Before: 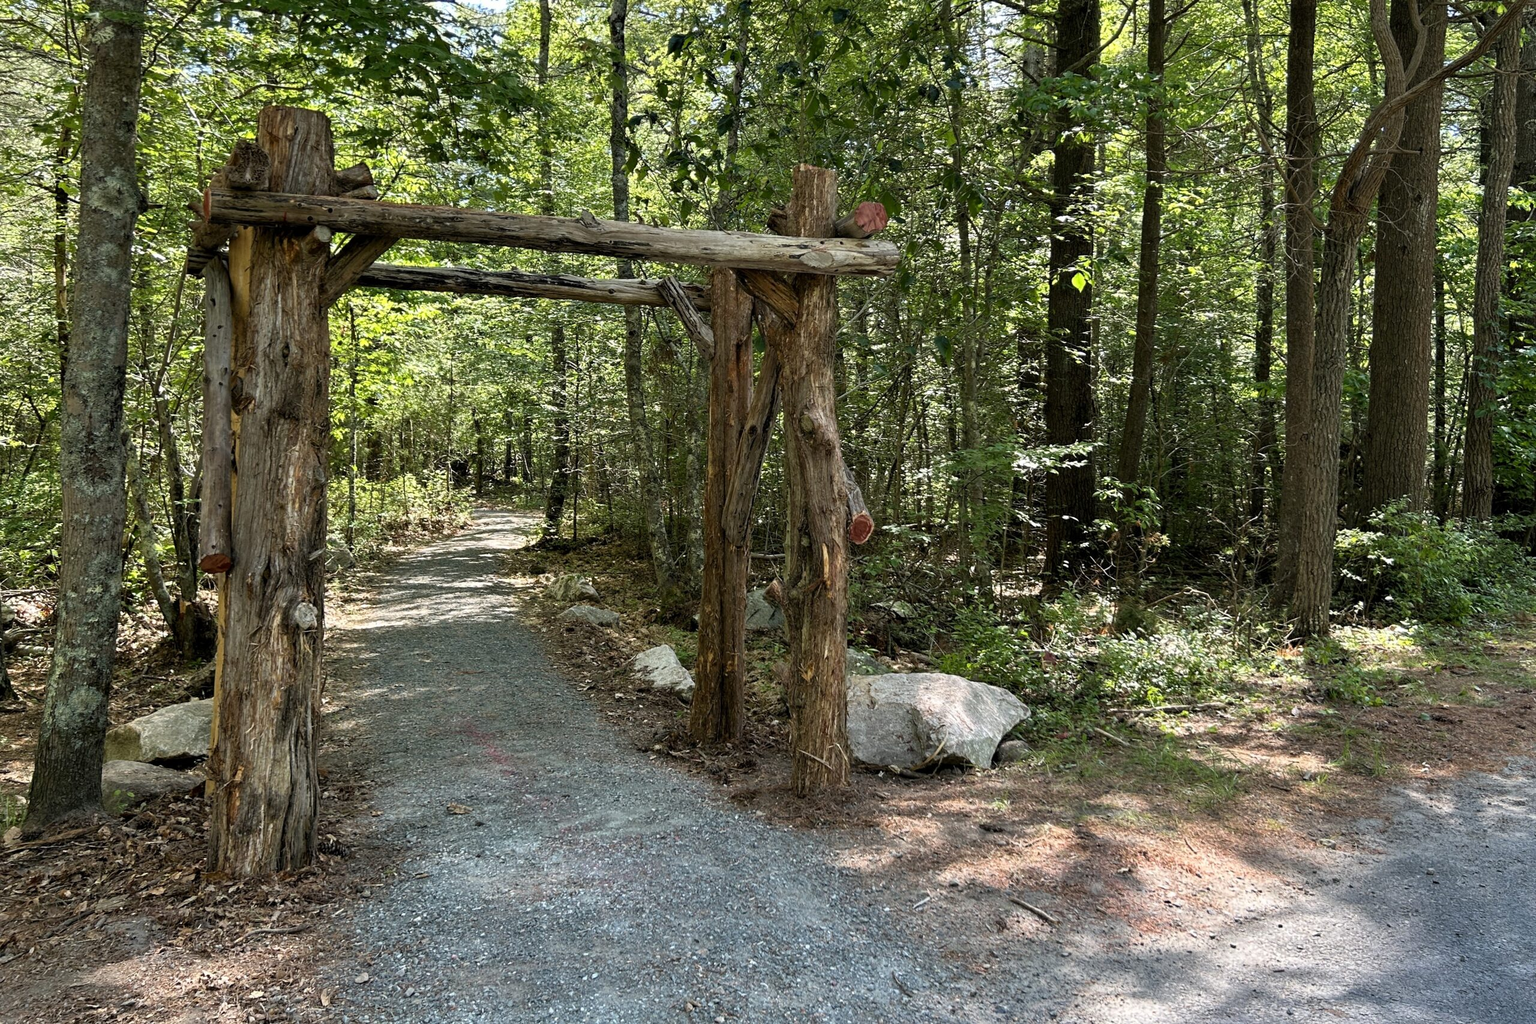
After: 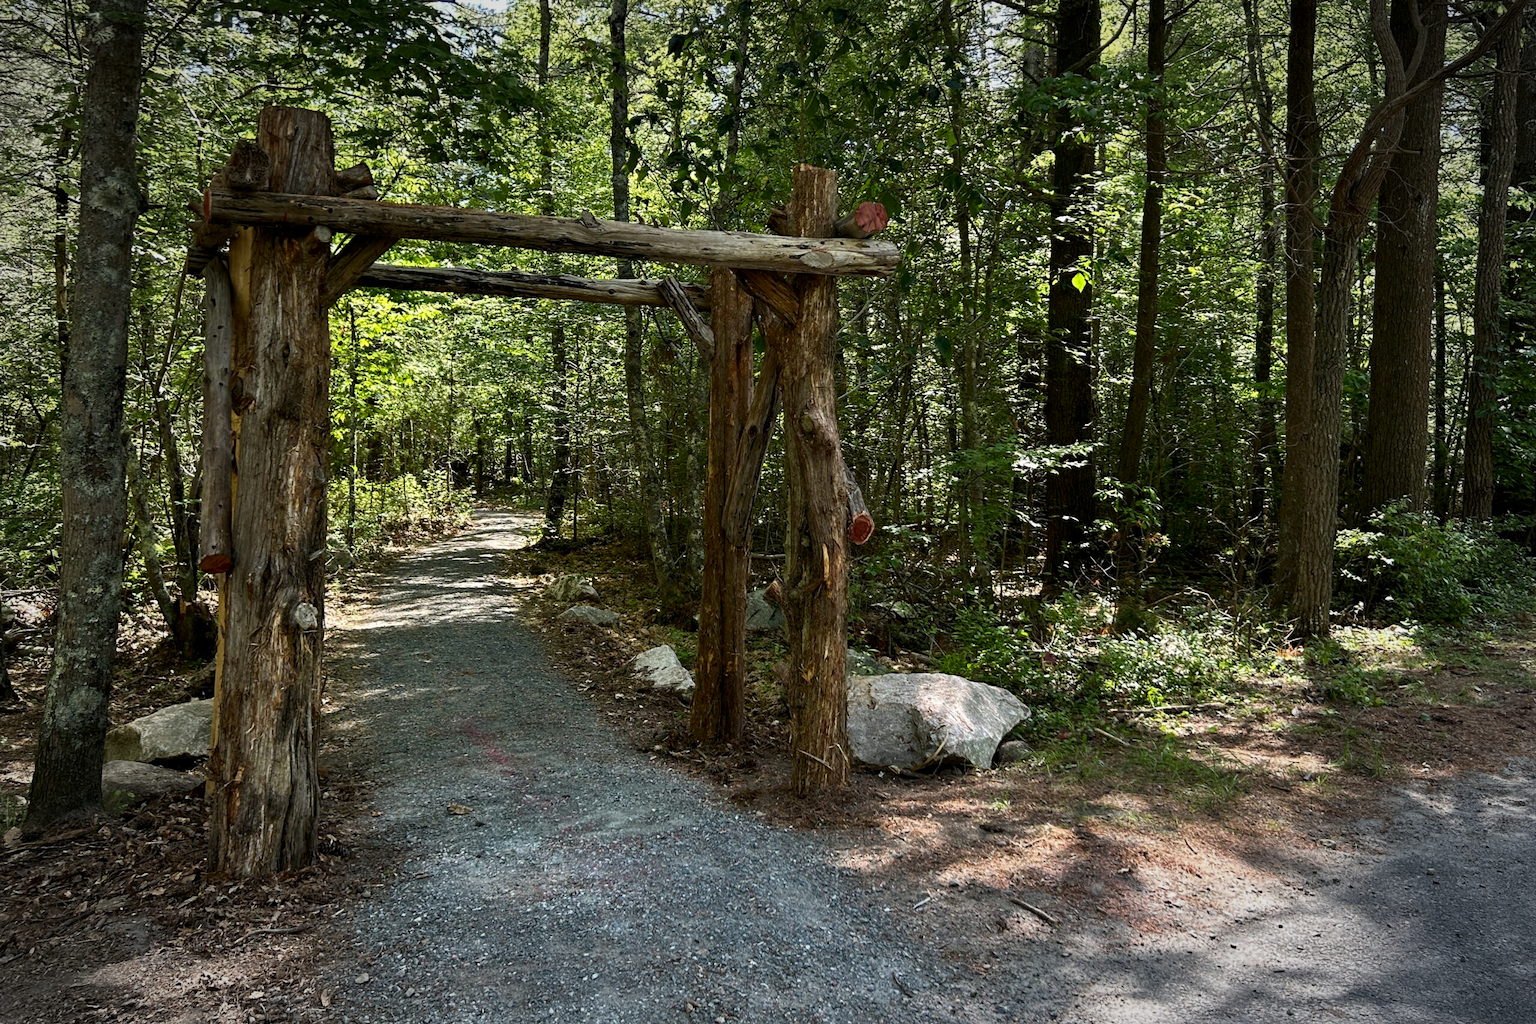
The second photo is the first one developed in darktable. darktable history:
contrast brightness saturation: contrast 0.066, brightness -0.142, saturation 0.116
vignetting: fall-off start 67.71%, fall-off radius 68.3%, automatic ratio true
